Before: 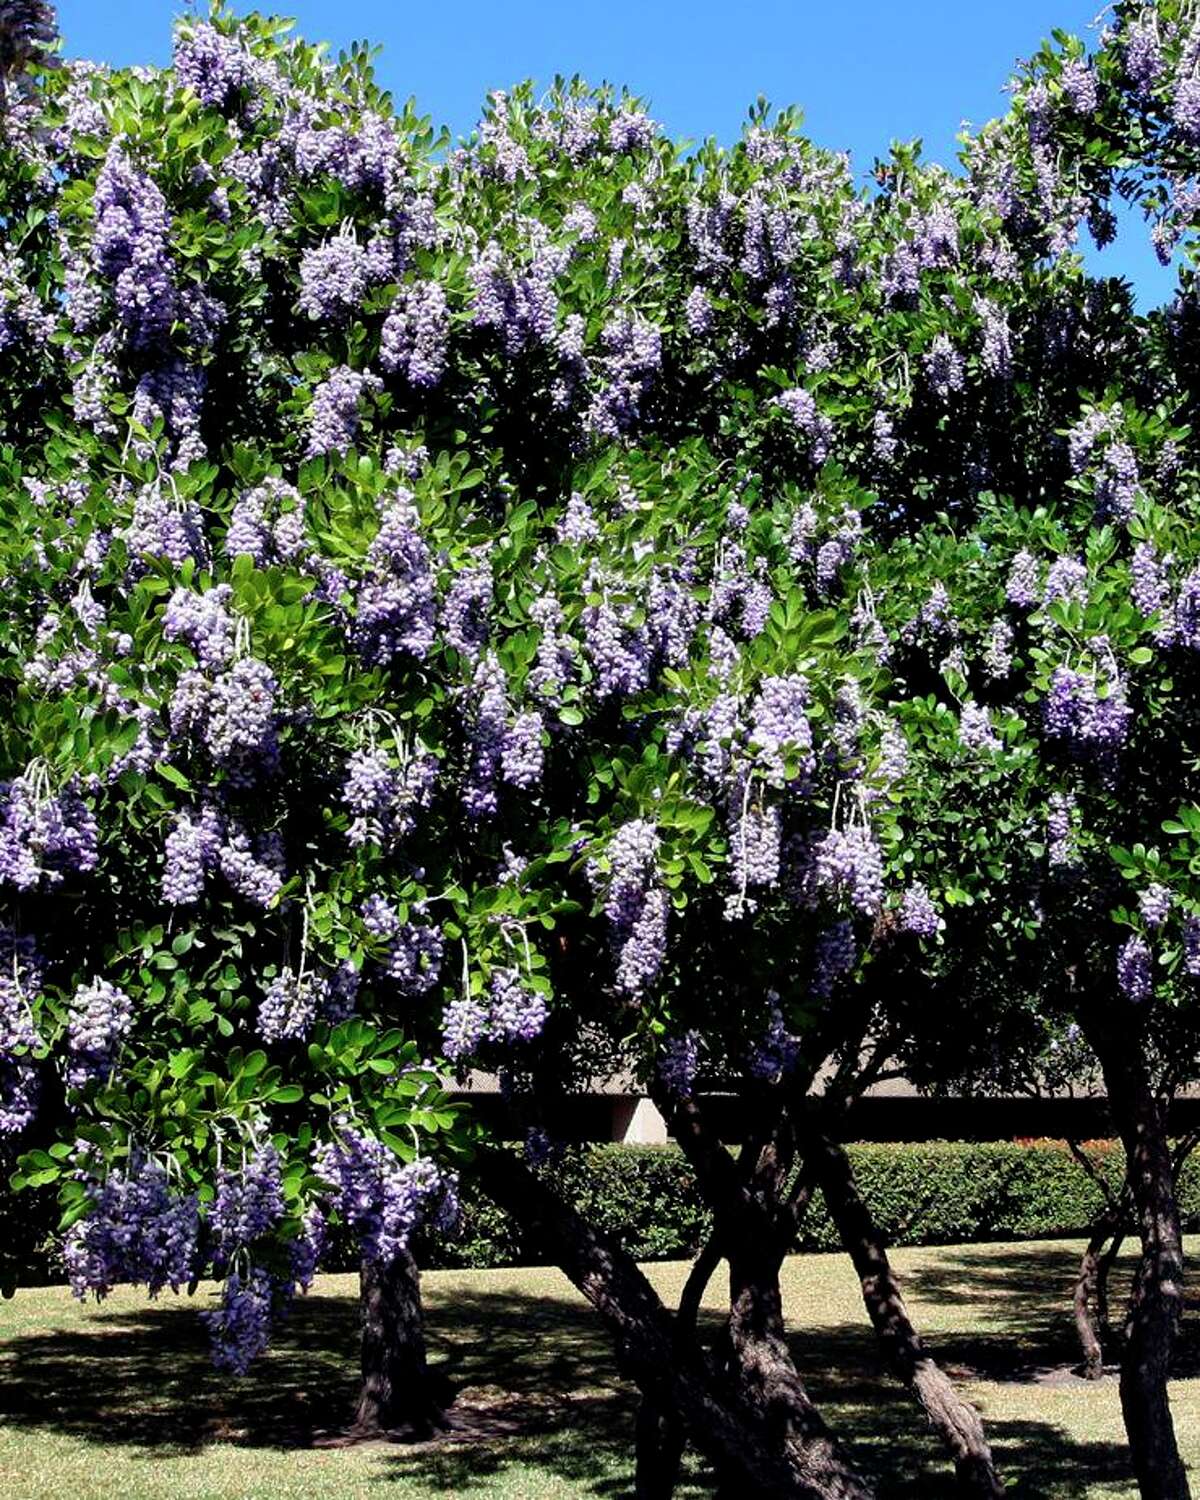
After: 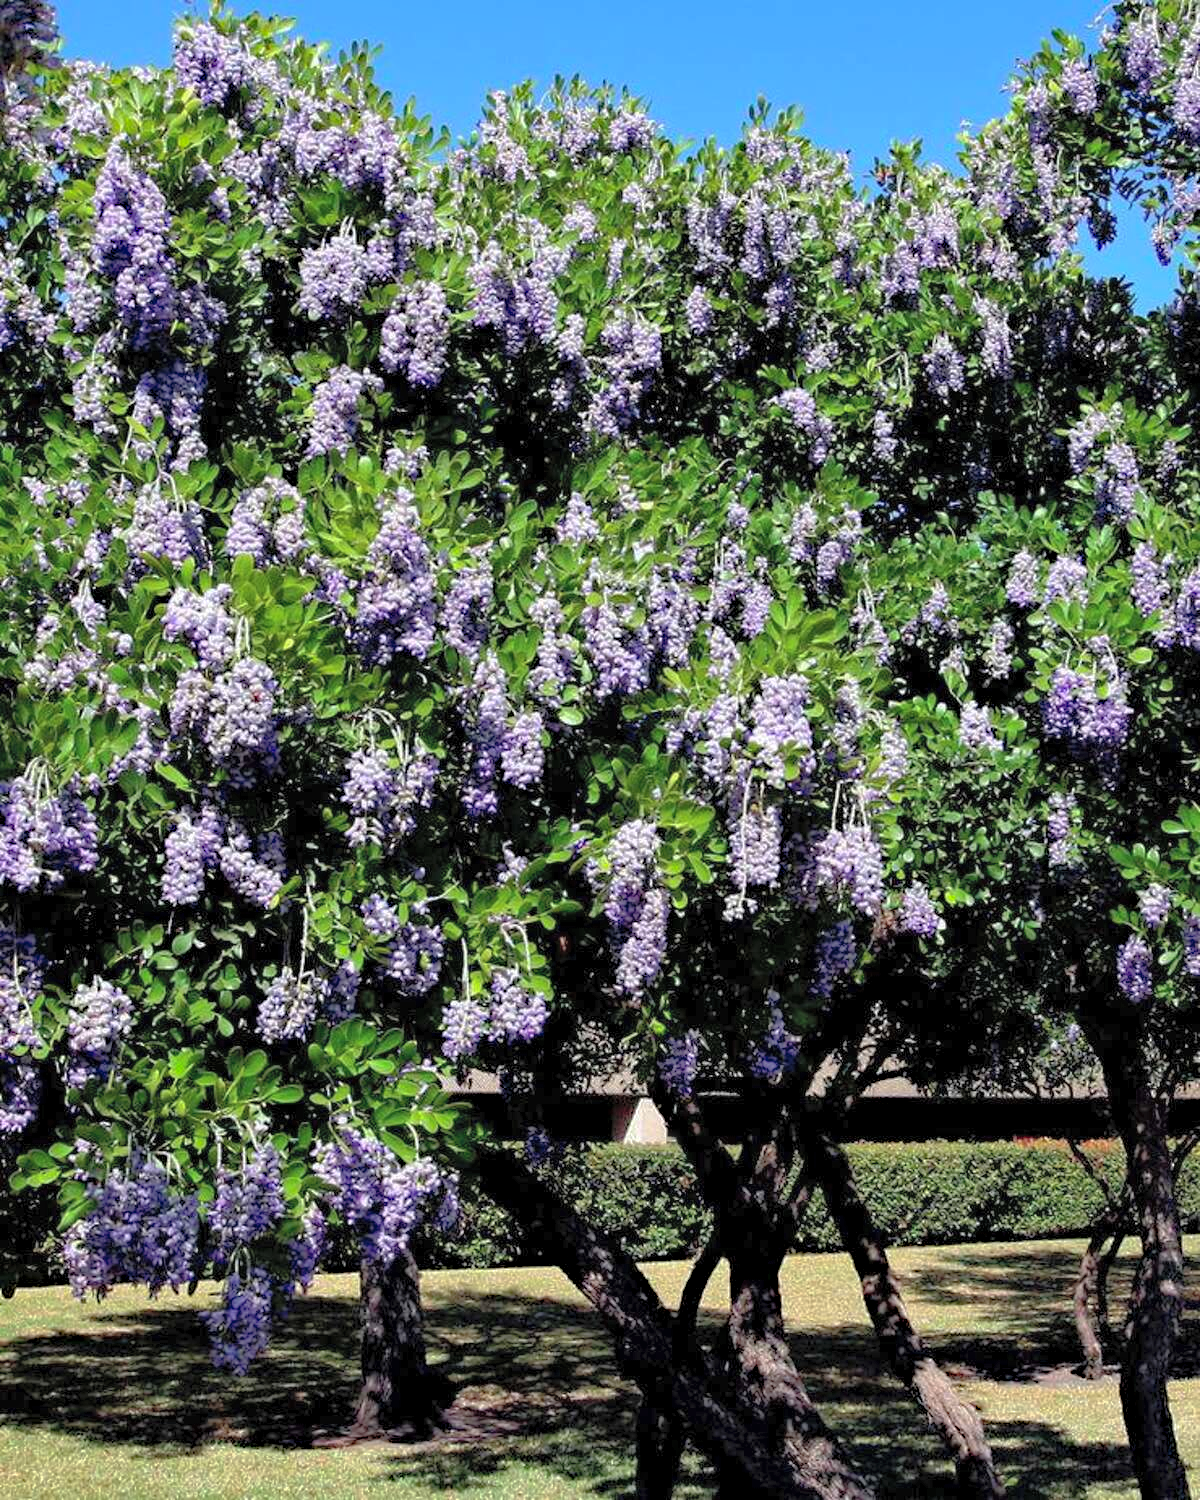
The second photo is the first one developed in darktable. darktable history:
haze removal: compatibility mode true, adaptive false
contrast brightness saturation: brightness 0.146
shadows and highlights: on, module defaults
